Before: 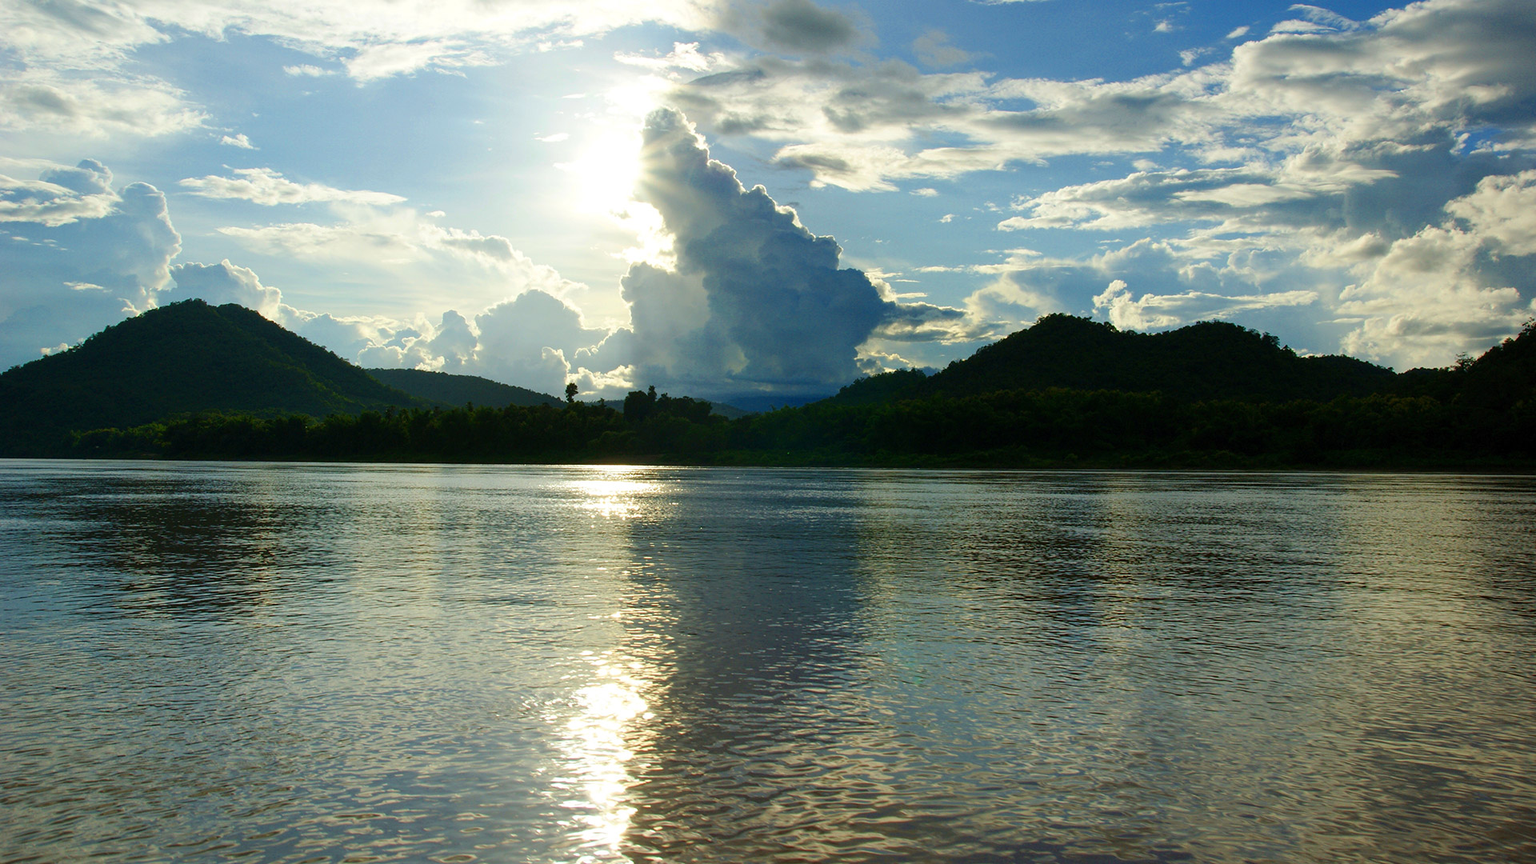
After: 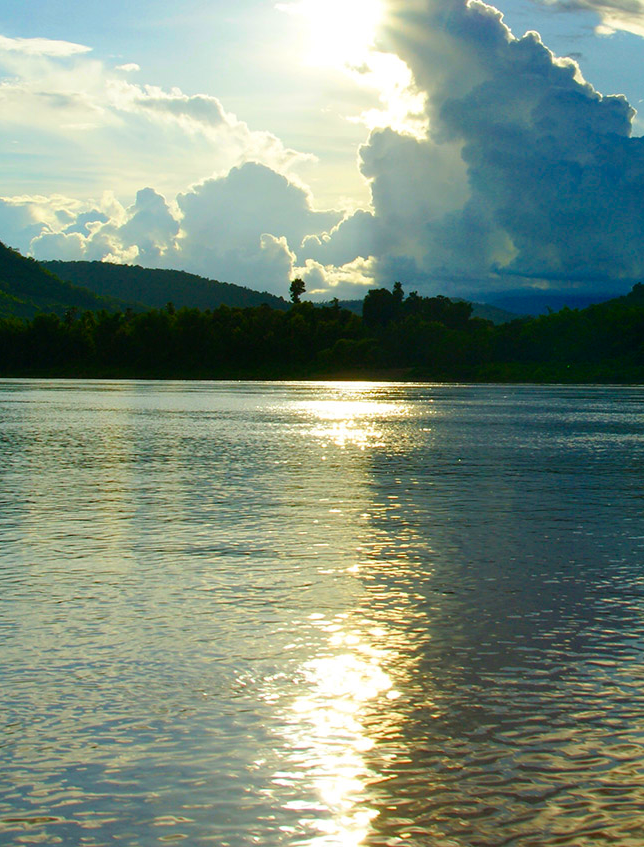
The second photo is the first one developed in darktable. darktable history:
crop and rotate: left 21.77%, top 18.528%, right 44.676%, bottom 2.997%
color balance rgb: perceptual saturation grading › global saturation 30%, global vibrance 20%
